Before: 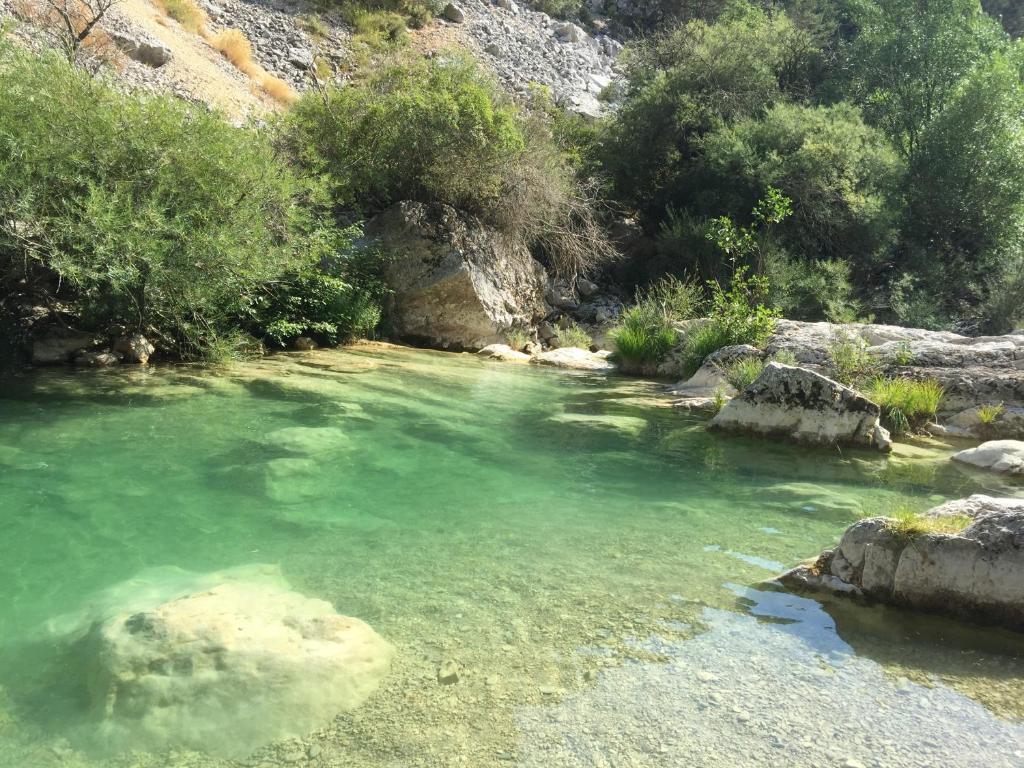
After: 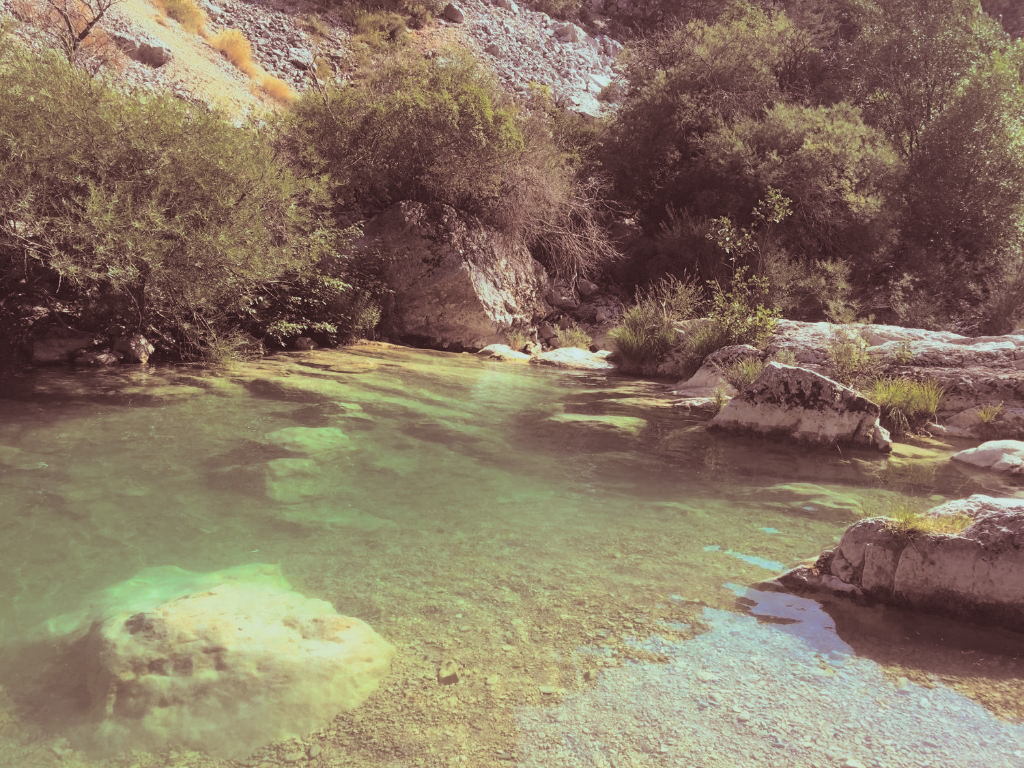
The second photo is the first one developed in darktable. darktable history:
white balance: emerald 1
split-toning: shadows › saturation 0.3, highlights › hue 180°, highlights › saturation 0.3, compress 0%
contrast brightness saturation: contrast -0.19, saturation 0.19
